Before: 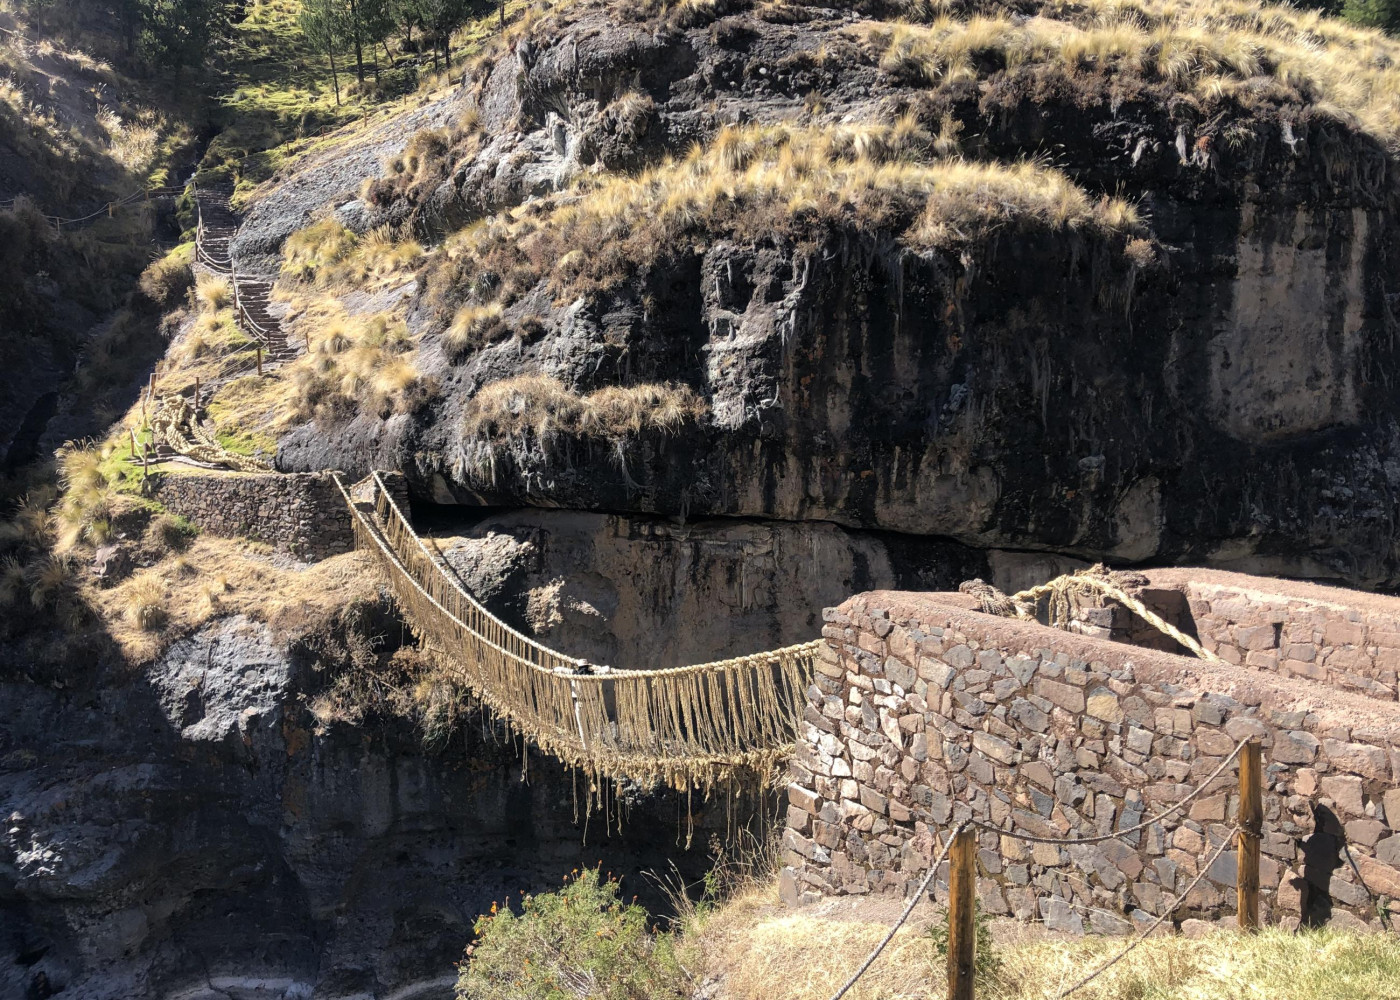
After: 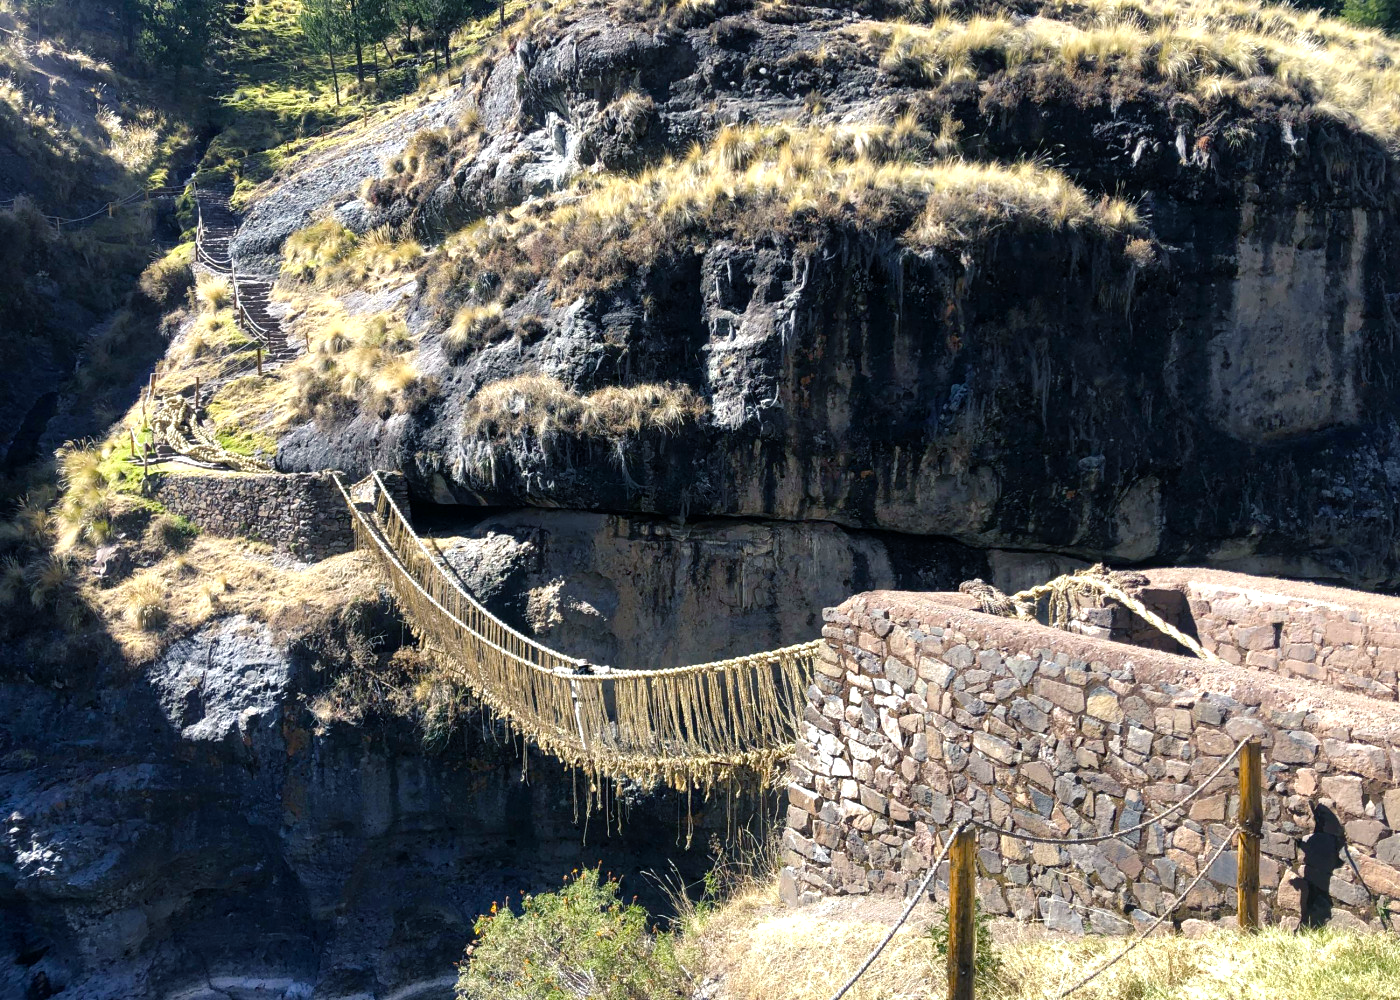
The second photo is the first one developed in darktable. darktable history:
white balance: red 0.925, blue 1.046
color balance rgb: shadows lift › chroma 4.21%, shadows lift › hue 252.22°, highlights gain › chroma 1.36%, highlights gain › hue 50.24°, perceptual saturation grading › mid-tones 6.33%, perceptual saturation grading › shadows 72.44%, perceptual brilliance grading › highlights 11.59%, contrast 5.05%
